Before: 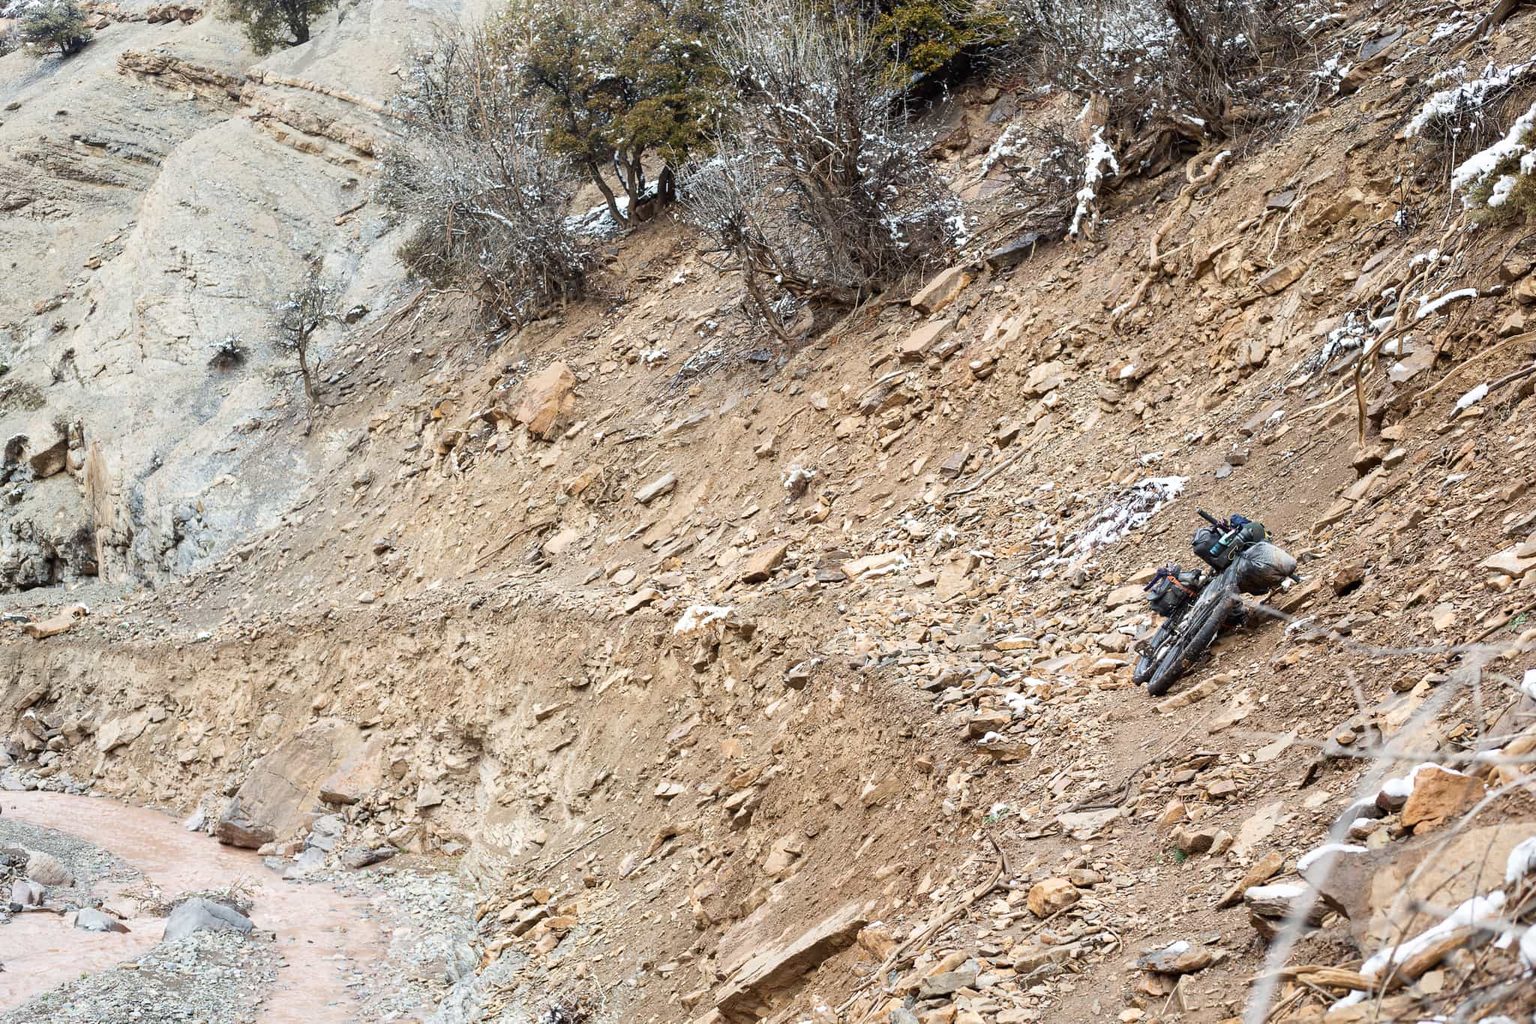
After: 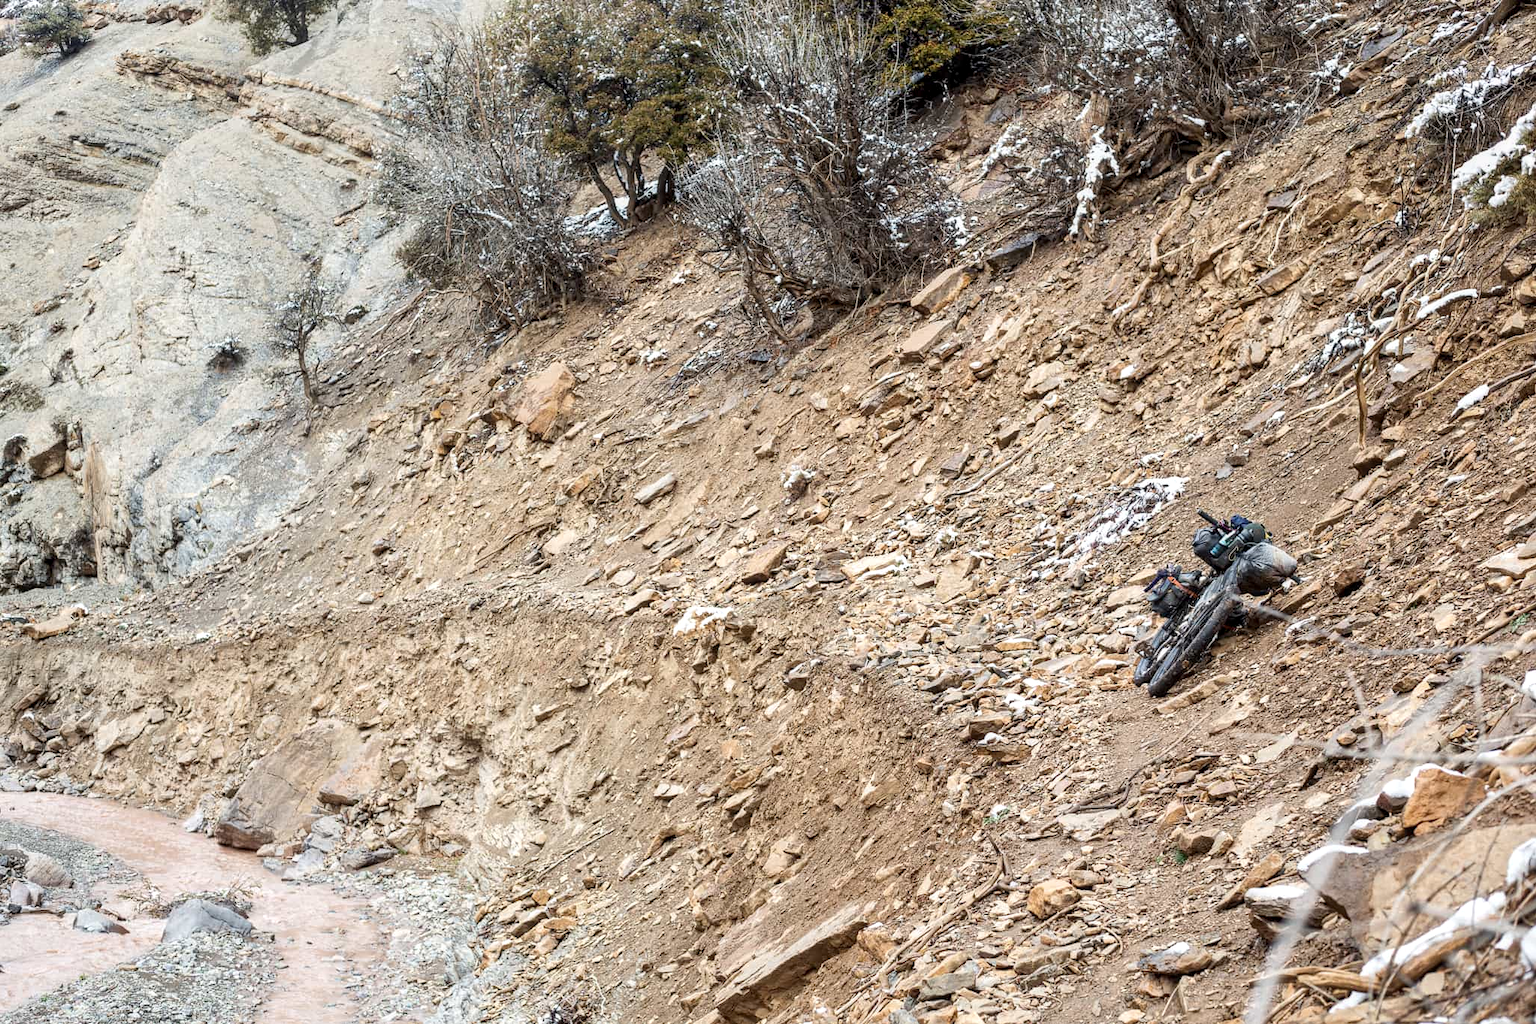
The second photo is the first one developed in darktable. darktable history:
local contrast: on, module defaults
crop: left 0.131%
color calibration: illuminant same as pipeline (D50), adaptation none (bypass), x 0.332, y 0.333, temperature 5015.88 K
